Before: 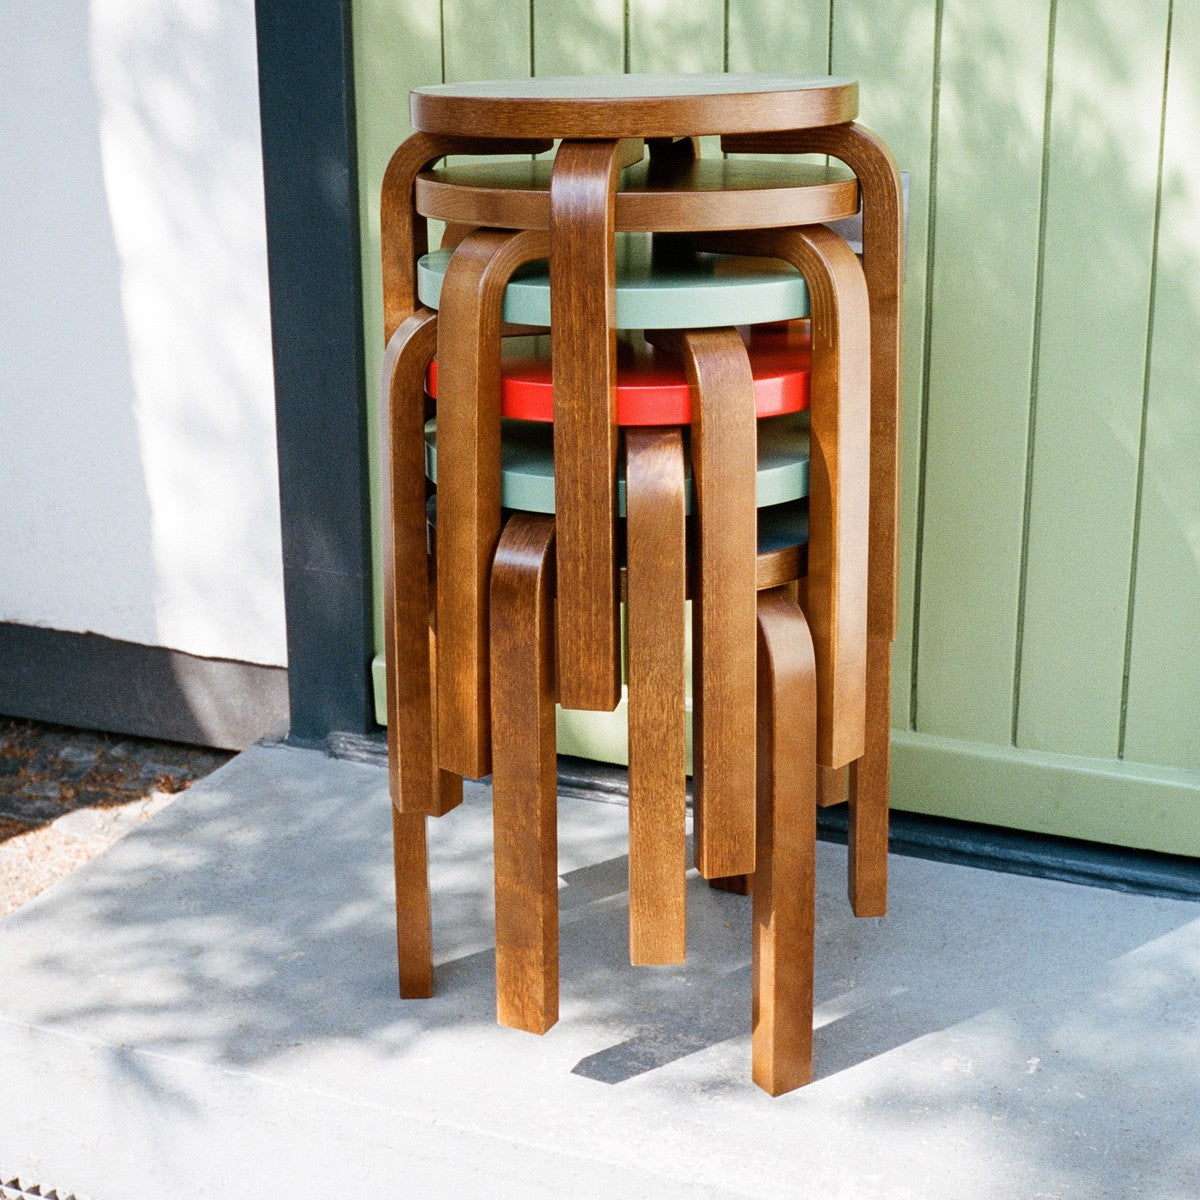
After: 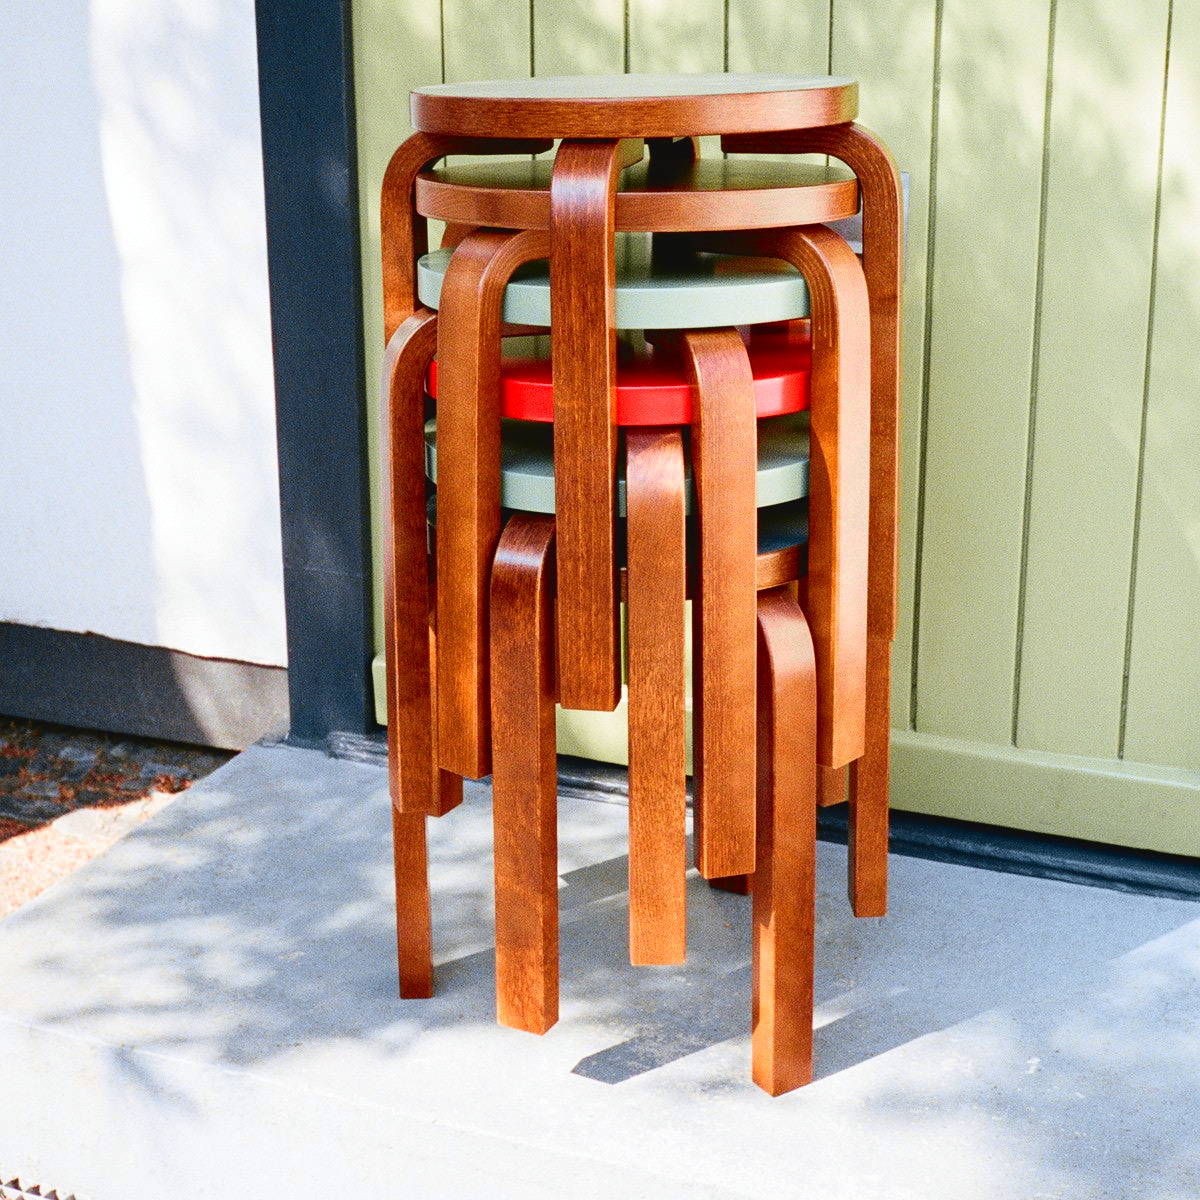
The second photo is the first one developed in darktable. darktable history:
tone curve: curves: ch0 [(0, 0.036) (0.119, 0.115) (0.466, 0.498) (0.715, 0.767) (0.817, 0.865) (1, 0.998)]; ch1 [(0, 0) (0.377, 0.416) (0.44, 0.461) (0.487, 0.49) (0.514, 0.517) (0.536, 0.577) (0.66, 0.724) (1, 1)]; ch2 [(0, 0) (0.38, 0.405) (0.463, 0.443) (0.492, 0.486) (0.526, 0.541) (0.578, 0.598) (0.653, 0.698) (1, 1)], color space Lab, independent channels, preserve colors none
